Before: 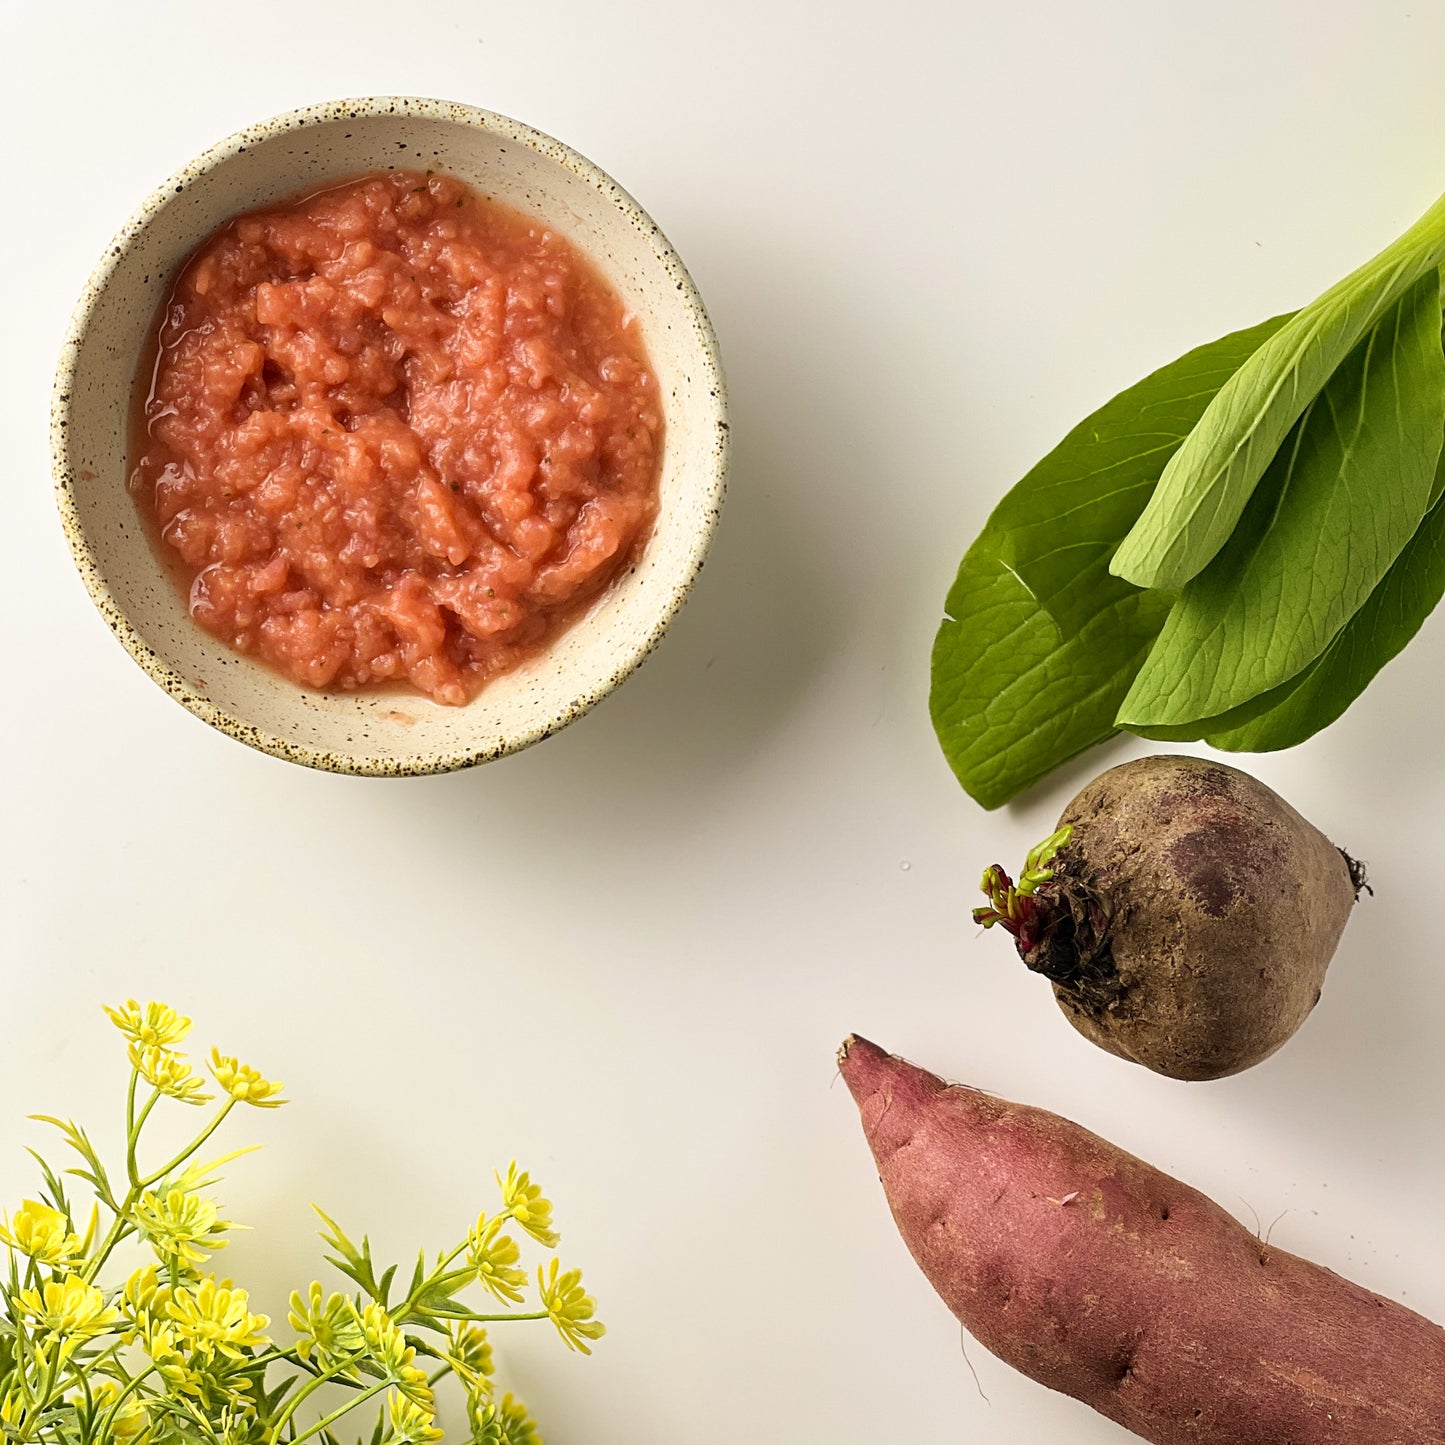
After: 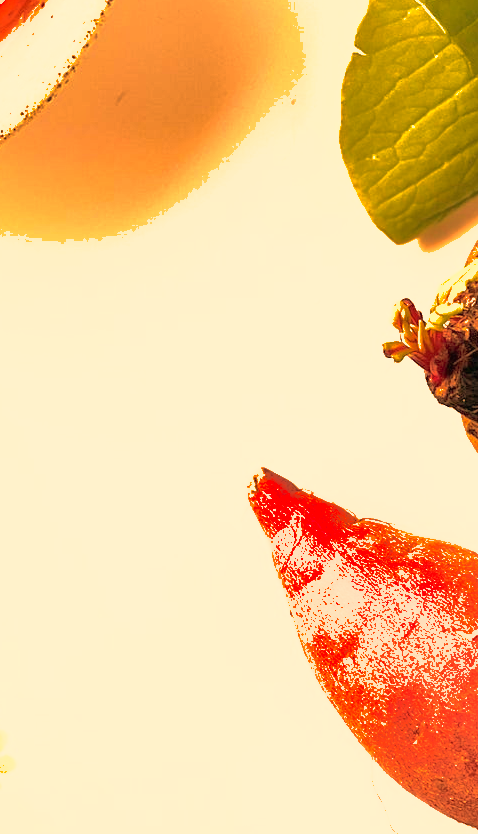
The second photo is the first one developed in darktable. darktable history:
shadows and highlights: on, module defaults
crop: left 40.878%, top 39.176%, right 25.993%, bottom 3.081%
exposure: black level correction 0, exposure 1.2 EV, compensate highlight preservation false
white balance: red 1.467, blue 0.684
